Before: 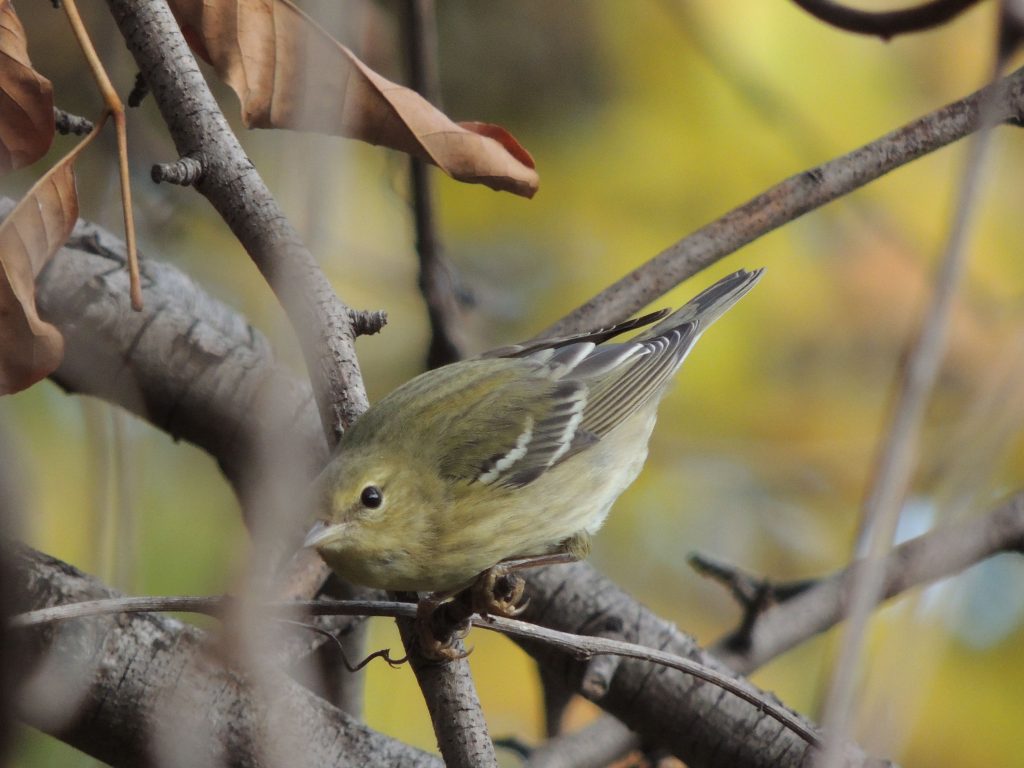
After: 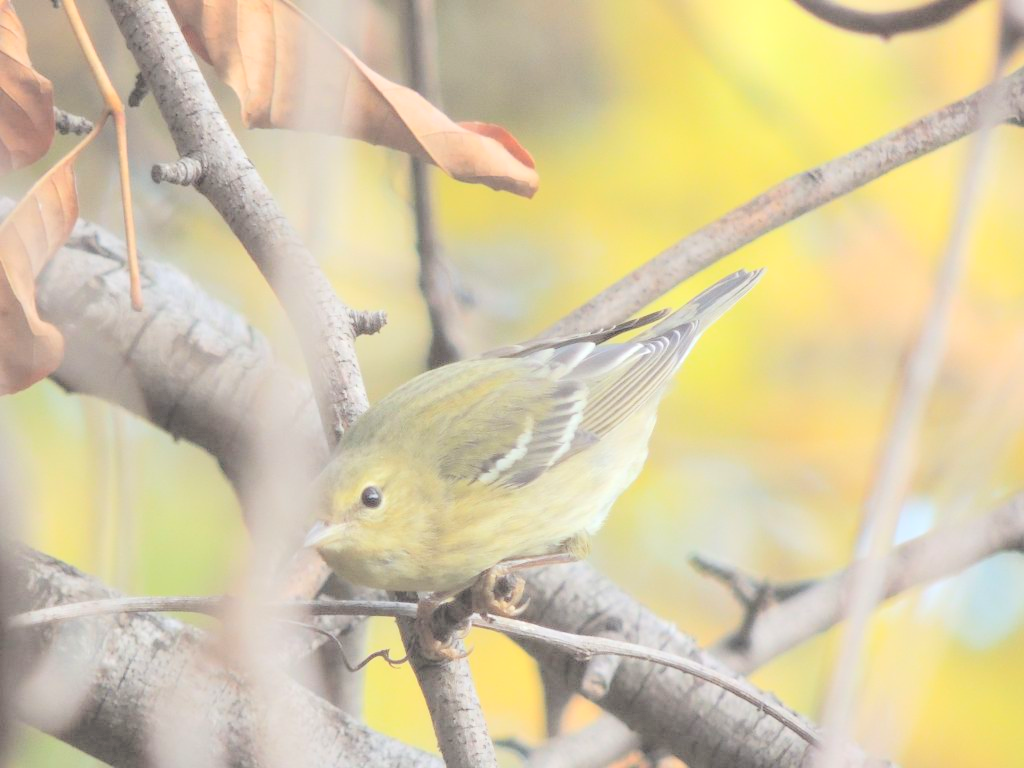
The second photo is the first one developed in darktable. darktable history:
exposure: exposure 0.4 EV, compensate highlight preservation false
contrast brightness saturation: brightness 1
